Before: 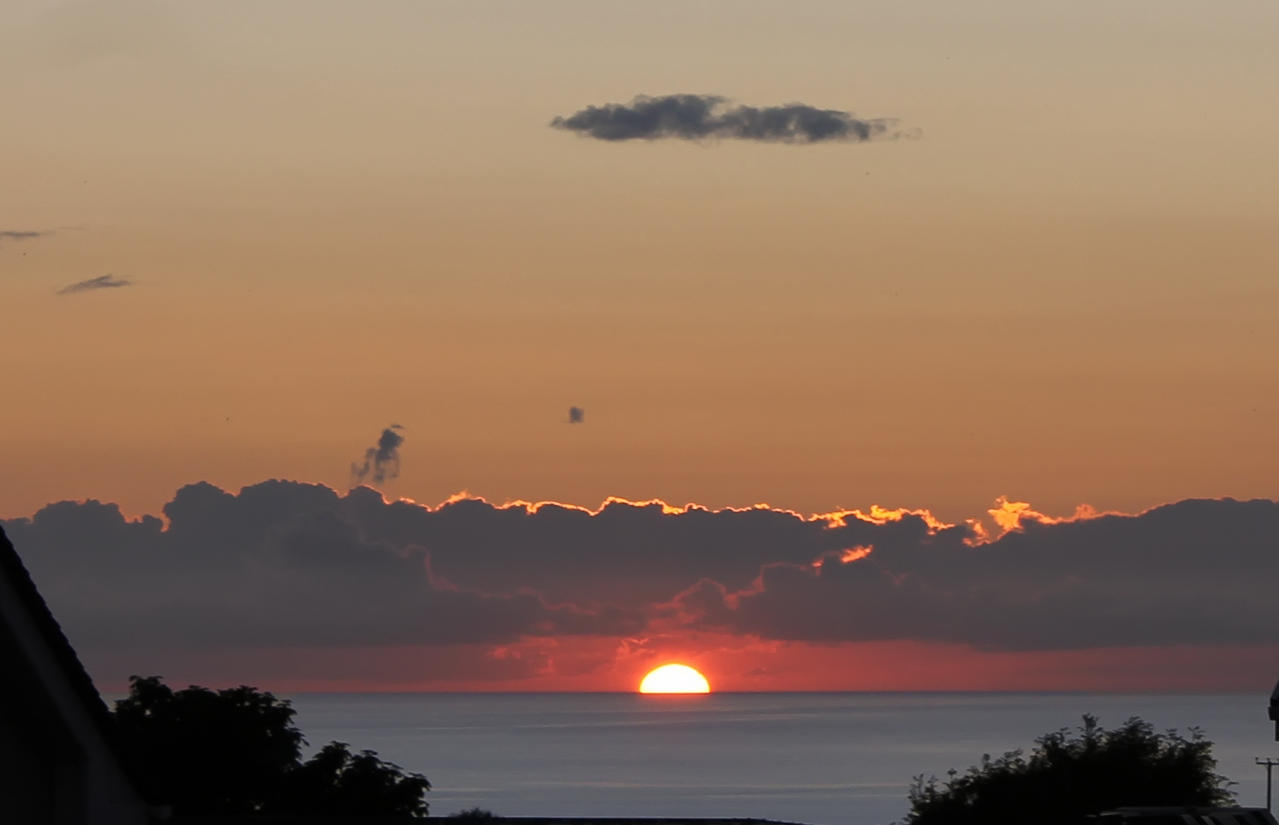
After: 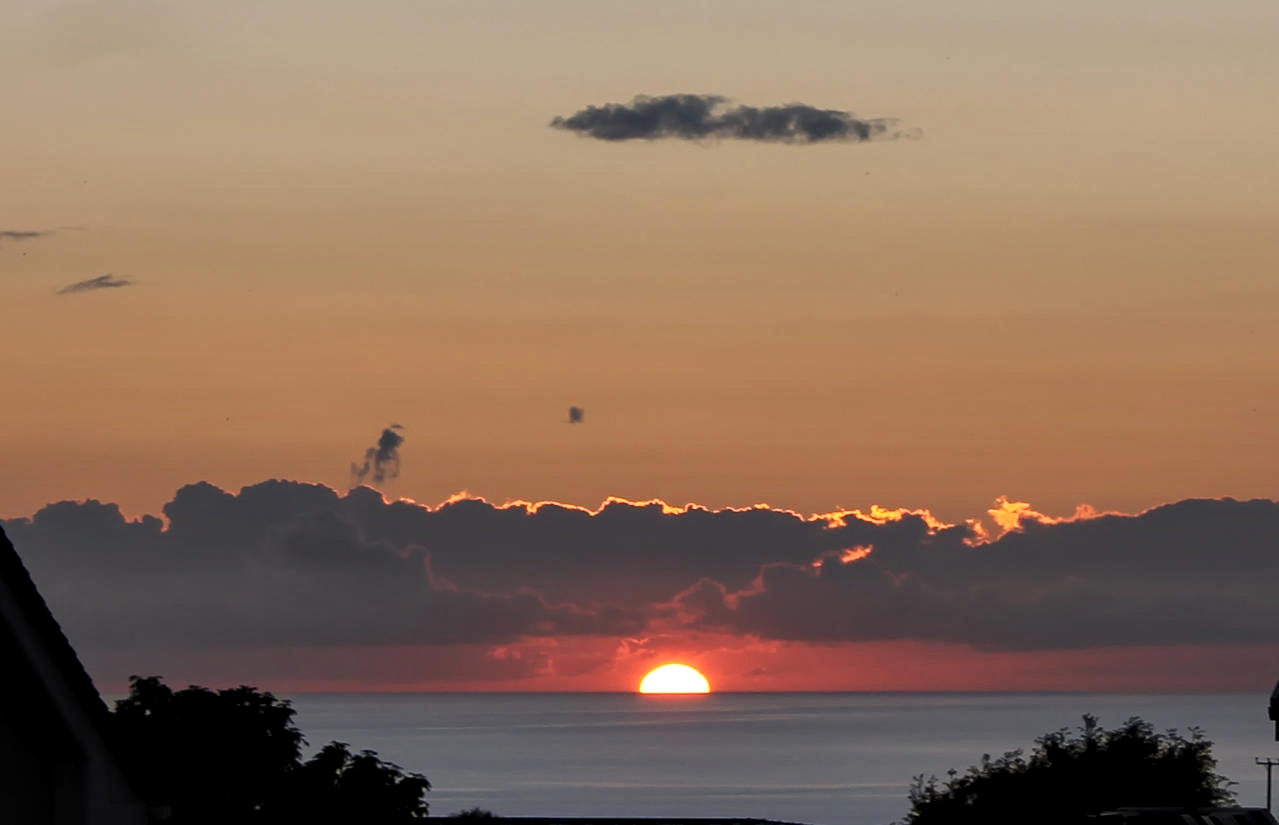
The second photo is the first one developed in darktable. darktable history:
local contrast: on, module defaults
contrast equalizer: octaves 7, y [[0.6 ×6], [0.55 ×6], [0 ×6], [0 ×6], [0 ×6]], mix 0.193
